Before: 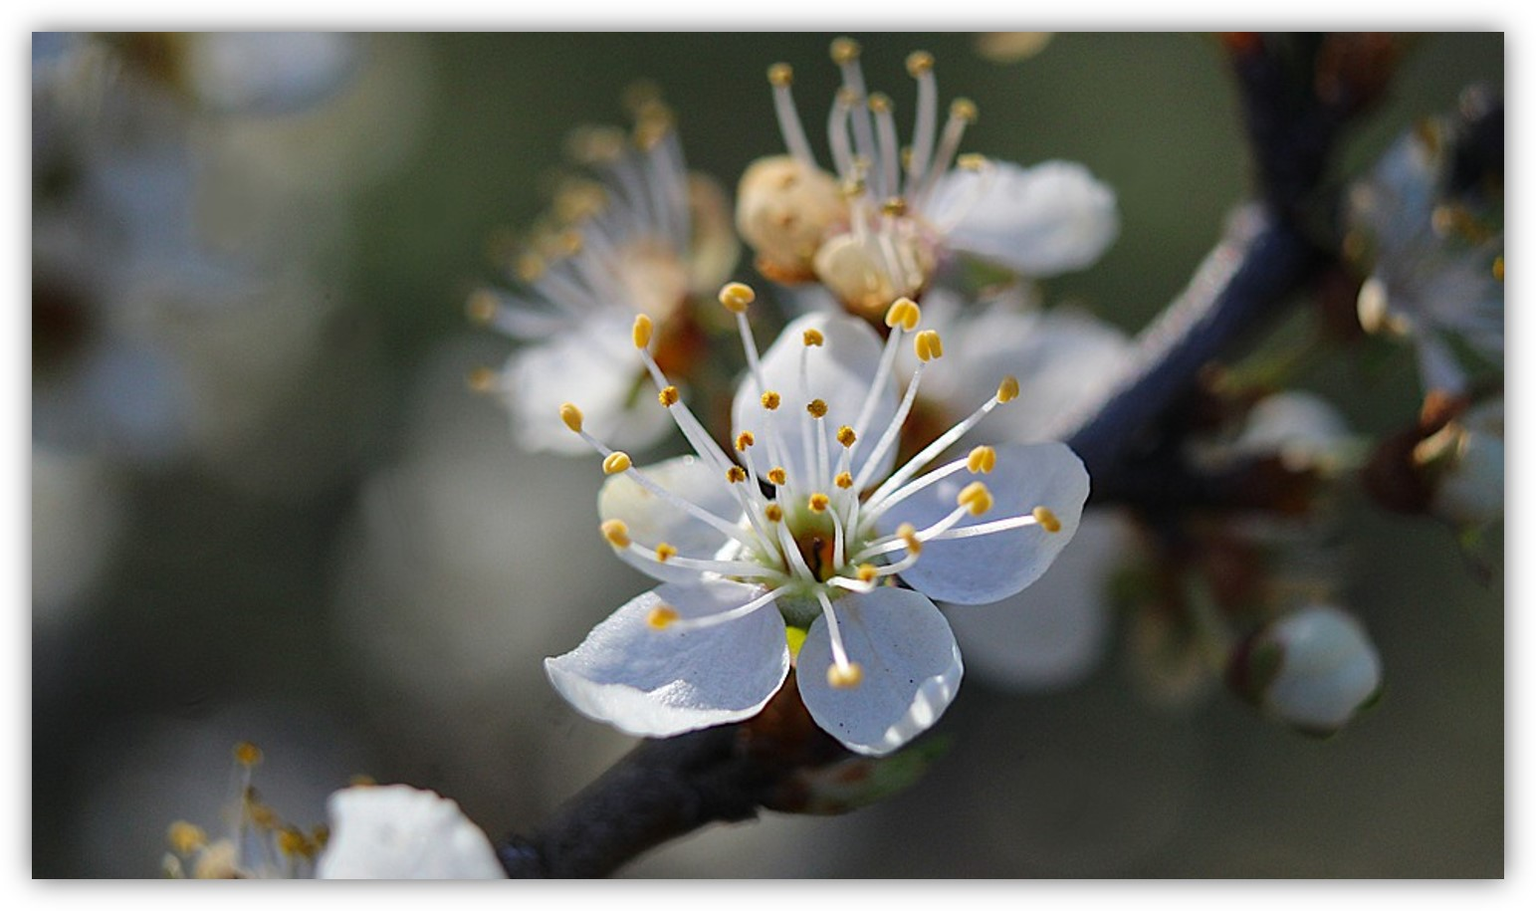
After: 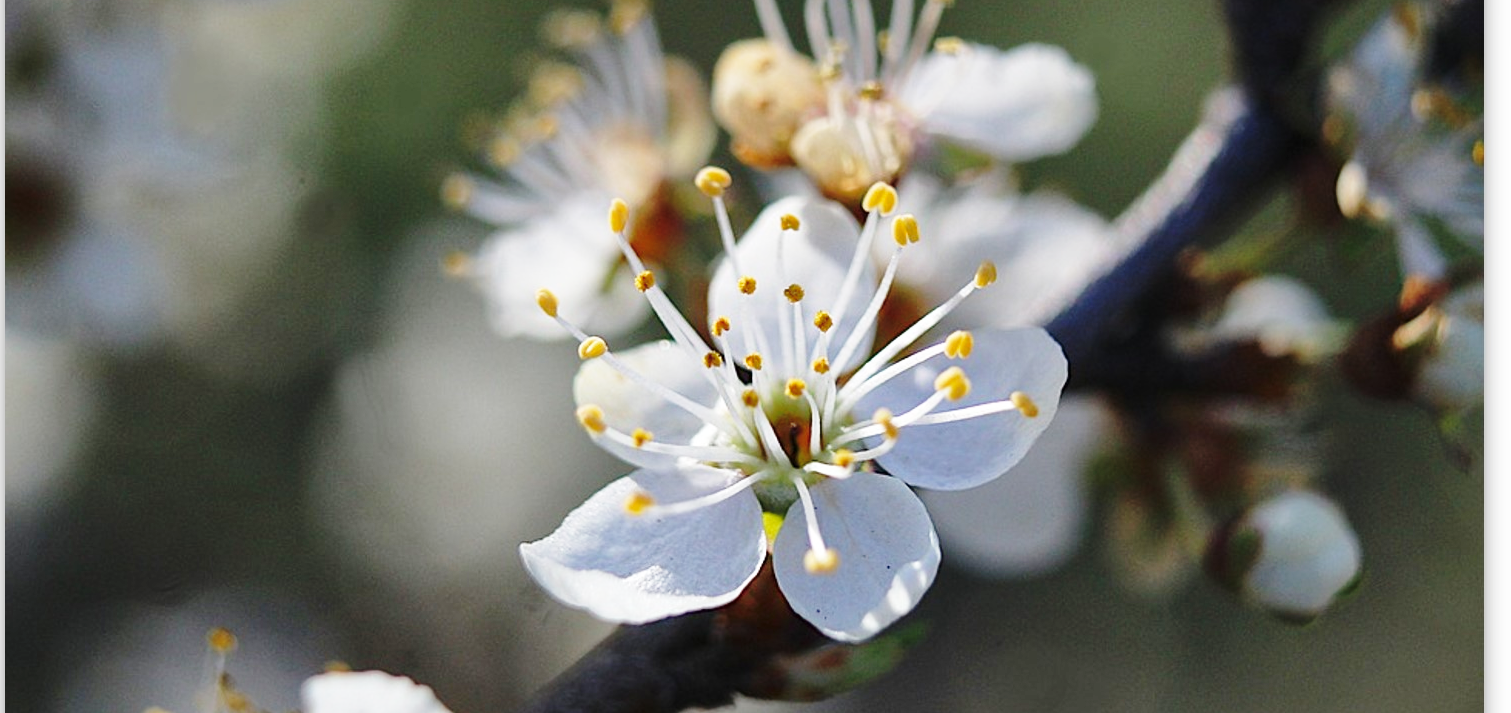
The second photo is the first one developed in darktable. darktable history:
base curve: curves: ch0 [(0, 0) (0.028, 0.03) (0.121, 0.232) (0.46, 0.748) (0.859, 0.968) (1, 1)], preserve colors none
contrast brightness saturation: contrast 0.11, saturation -0.17
shadows and highlights: on, module defaults
crop and rotate: left 1.814%, top 12.818%, right 0.25%, bottom 9.225%
